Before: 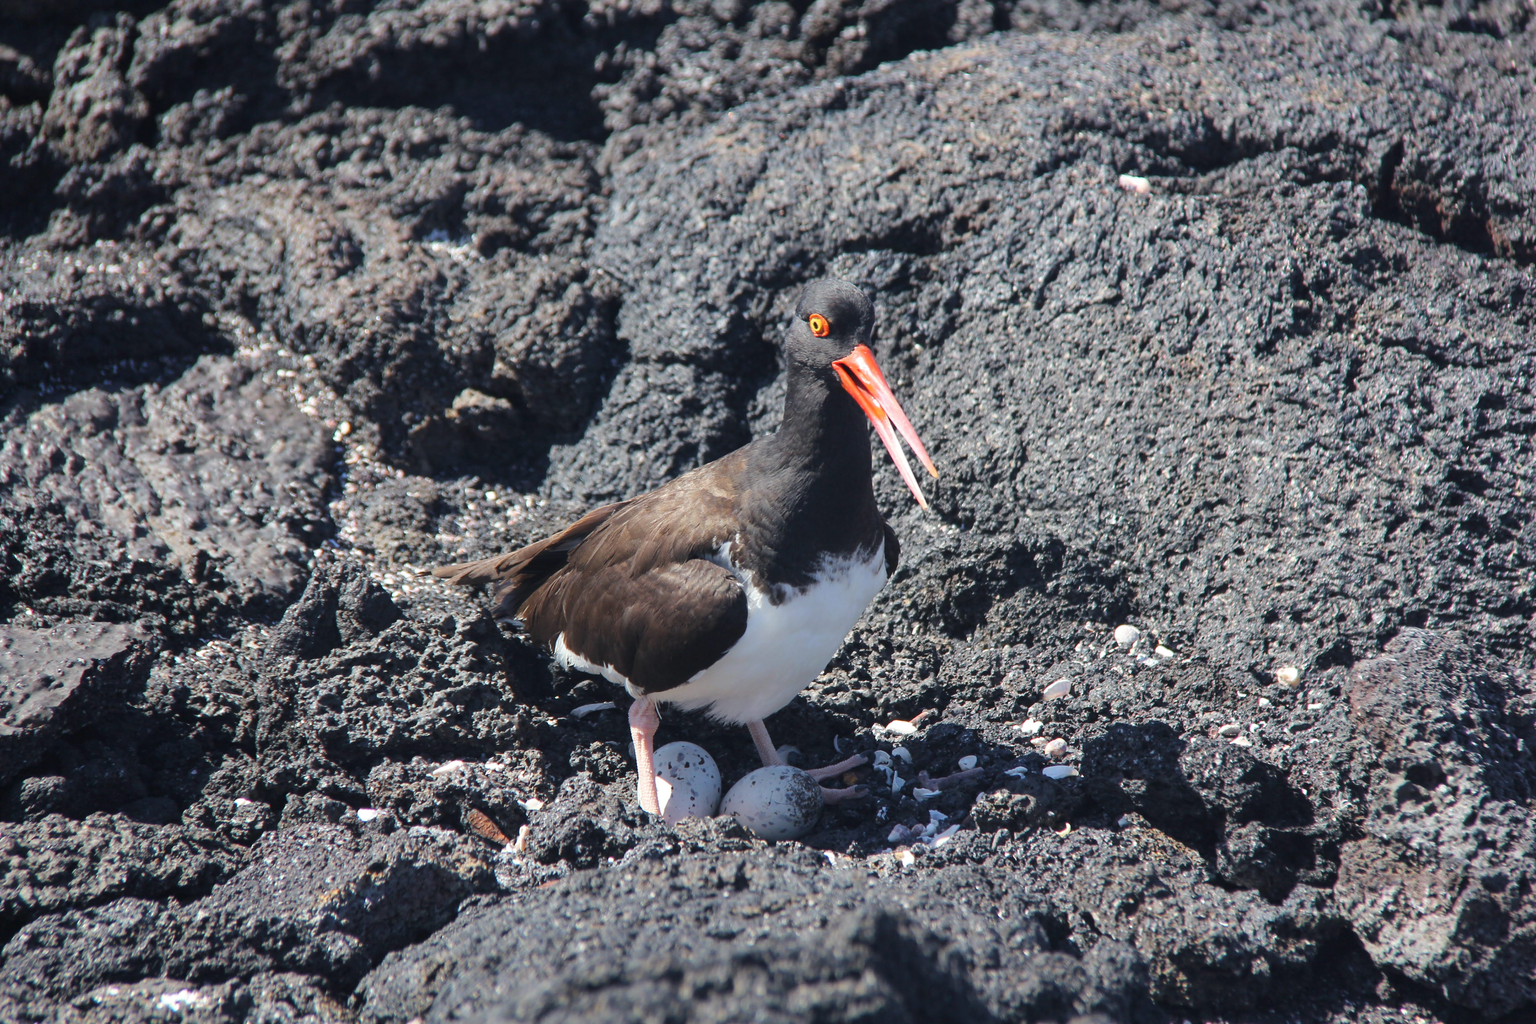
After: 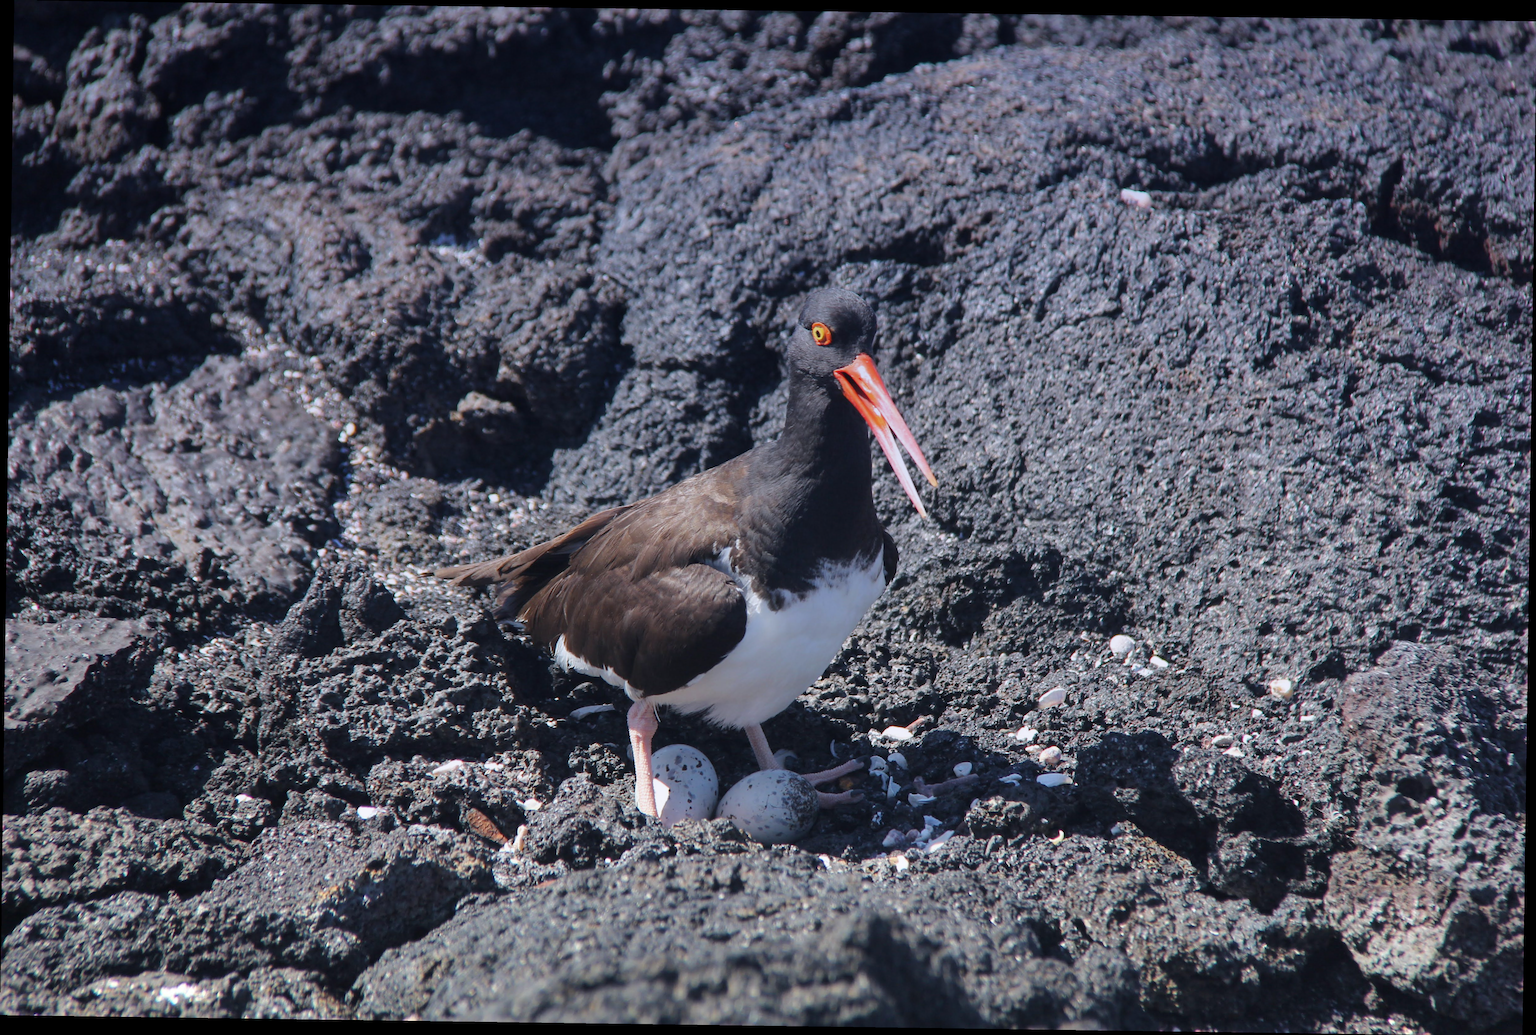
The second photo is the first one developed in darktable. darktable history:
graduated density: hue 238.83°, saturation 50%
rotate and perspective: rotation 0.8°, automatic cropping off
